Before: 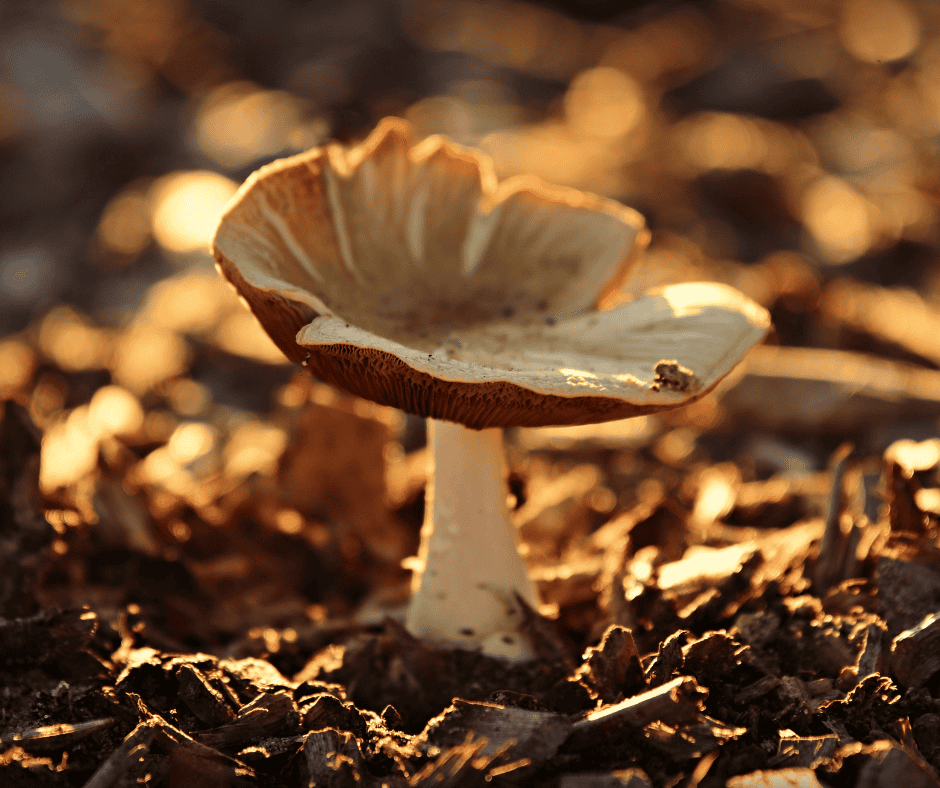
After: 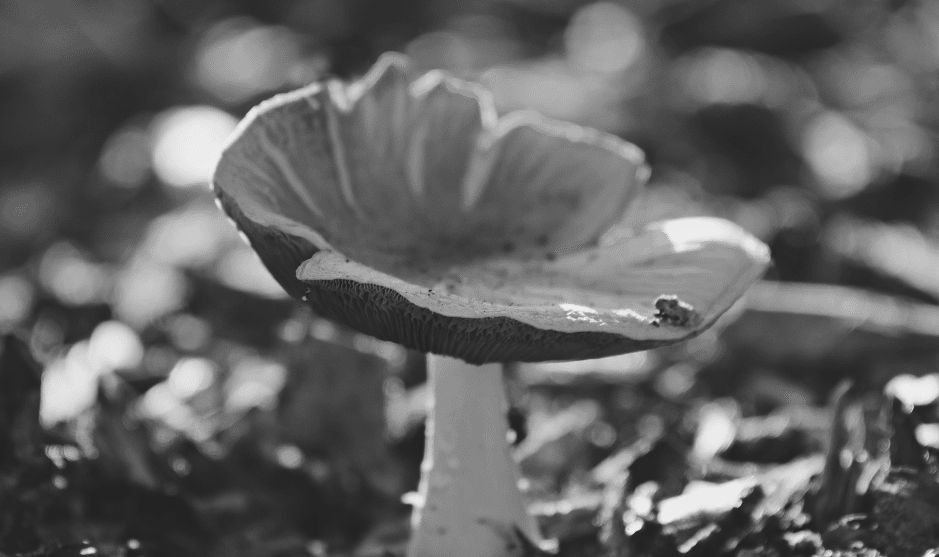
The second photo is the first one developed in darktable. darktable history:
crop and rotate: top 8.293%, bottom 20.996%
exposure: black level correction -0.015, exposure -0.125 EV, compensate highlight preservation false
monochrome: on, module defaults
color balance rgb: perceptual saturation grading › global saturation 20%, perceptual saturation grading › highlights -25%, perceptual saturation grading › shadows 25%, global vibrance 50%
